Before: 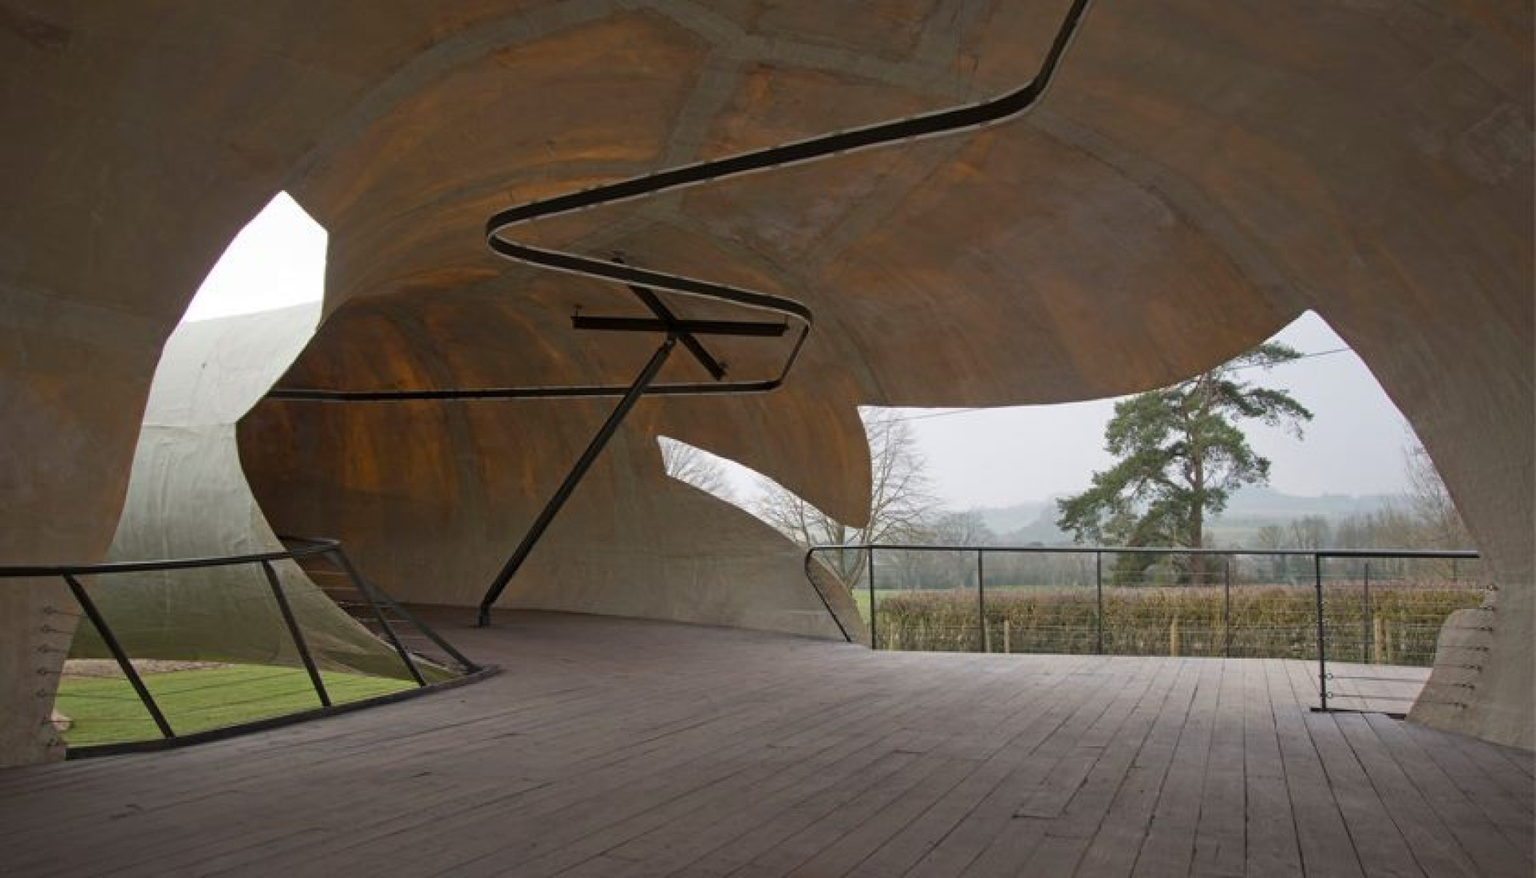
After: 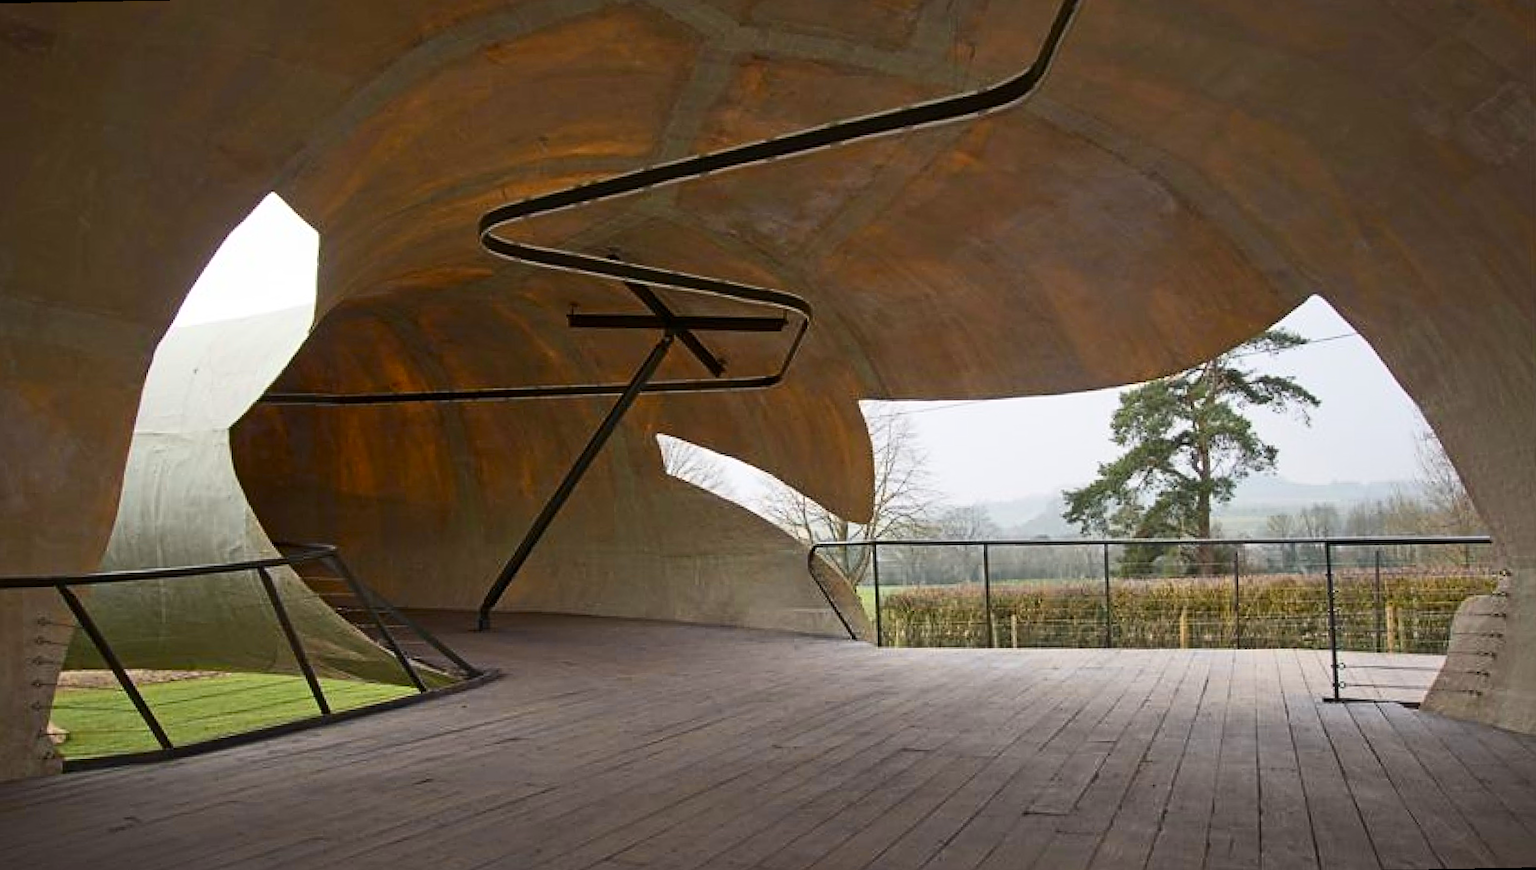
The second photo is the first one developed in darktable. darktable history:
color zones: curves: ch0 [(0.224, 0.526) (0.75, 0.5)]; ch1 [(0.055, 0.526) (0.224, 0.761) (0.377, 0.526) (0.75, 0.5)]
sharpen: on, module defaults
contrast brightness saturation: contrast 0.24, brightness 0.09
rotate and perspective: rotation -1°, crop left 0.011, crop right 0.989, crop top 0.025, crop bottom 0.975
